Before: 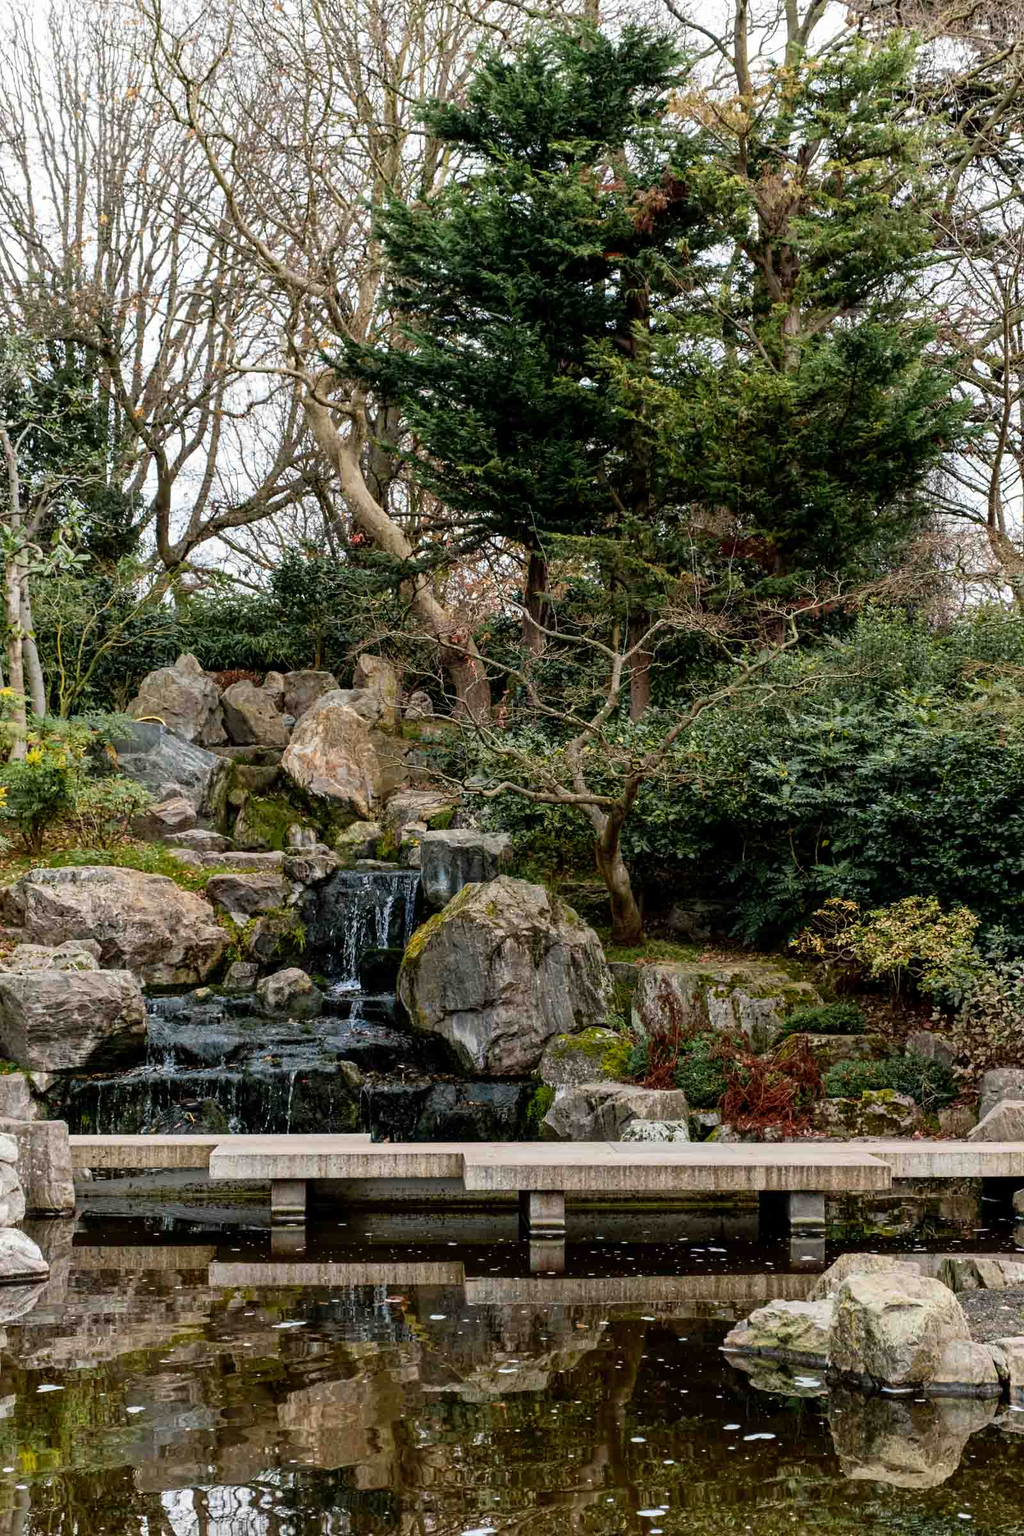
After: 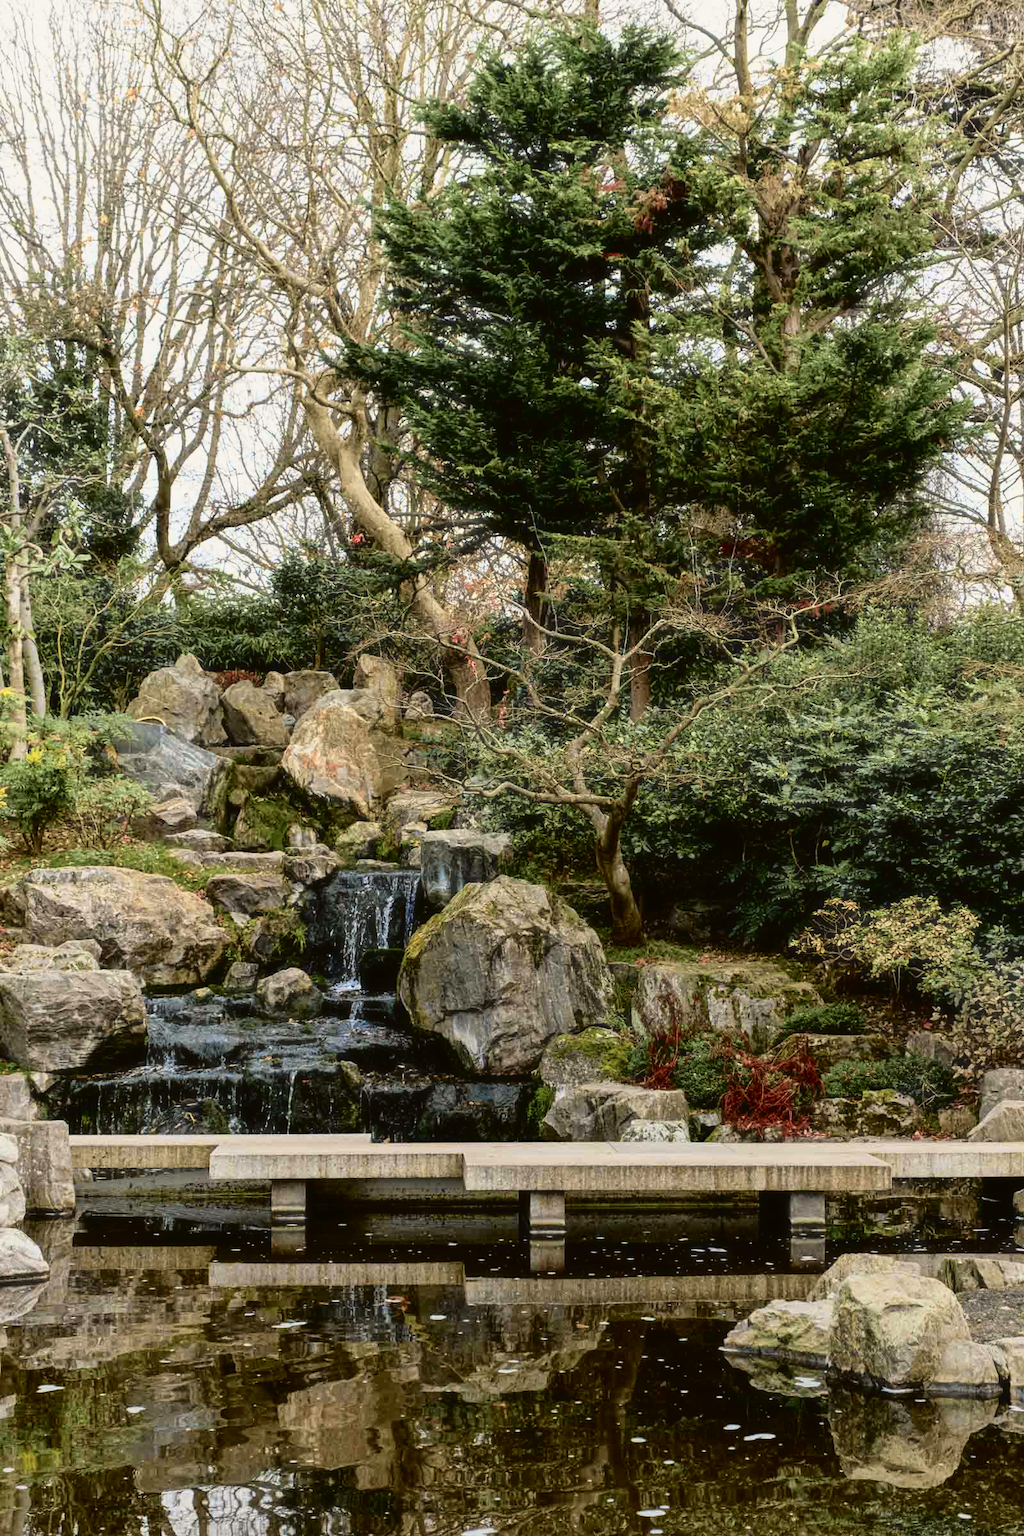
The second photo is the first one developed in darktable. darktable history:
haze removal: strength -0.1, adaptive false
graduated density: rotation -180°, offset 27.42
tone curve: curves: ch0 [(0, 0.021) (0.049, 0.044) (0.152, 0.14) (0.328, 0.377) (0.473, 0.543) (0.663, 0.734) (0.84, 0.899) (1, 0.969)]; ch1 [(0, 0) (0.302, 0.331) (0.427, 0.433) (0.472, 0.47) (0.502, 0.503) (0.527, 0.524) (0.564, 0.591) (0.602, 0.632) (0.677, 0.701) (0.859, 0.885) (1, 1)]; ch2 [(0, 0) (0.33, 0.301) (0.447, 0.44) (0.487, 0.496) (0.502, 0.516) (0.535, 0.563) (0.565, 0.6) (0.618, 0.629) (1, 1)], color space Lab, independent channels, preserve colors none
